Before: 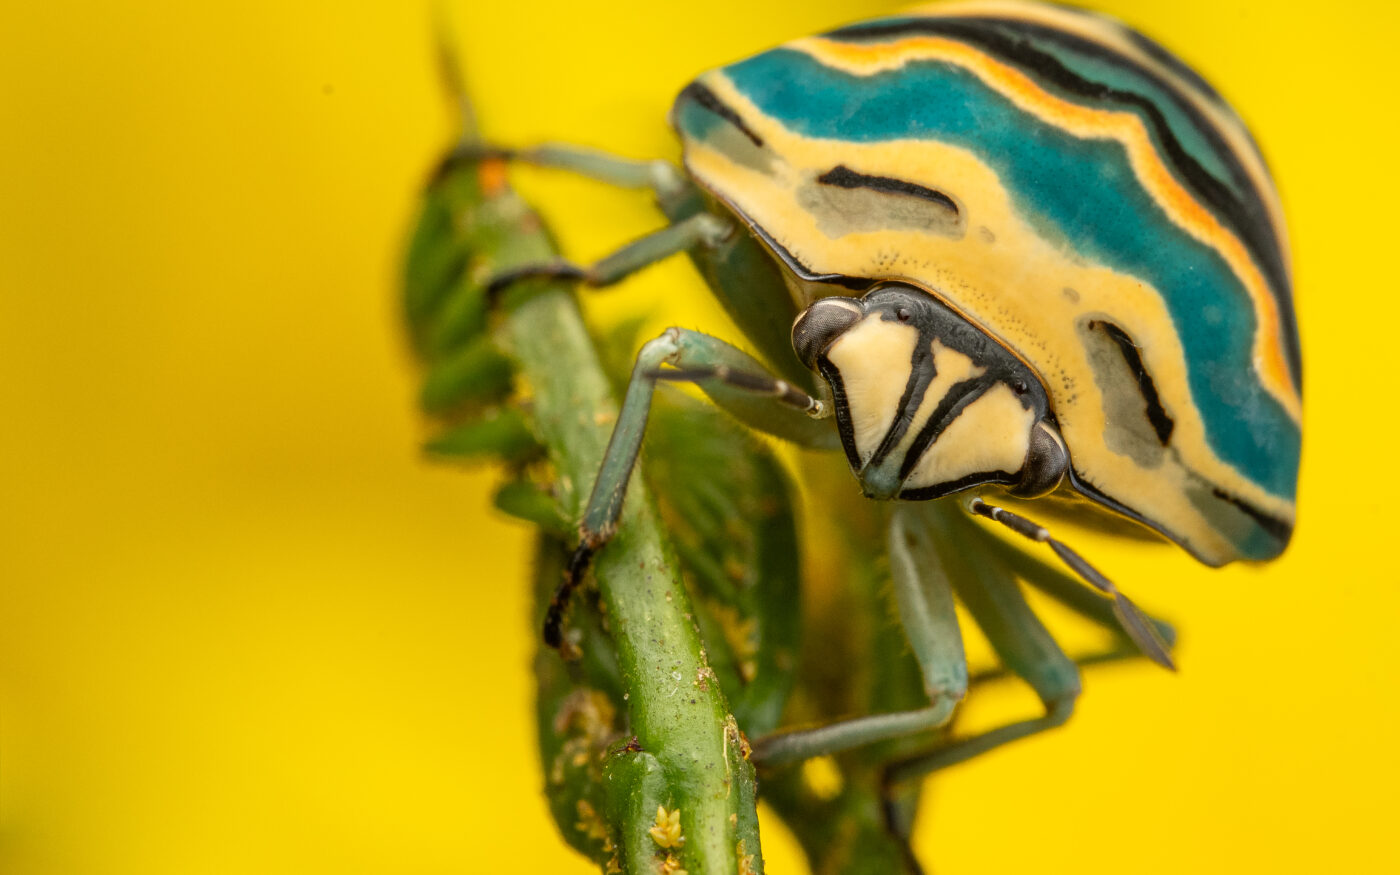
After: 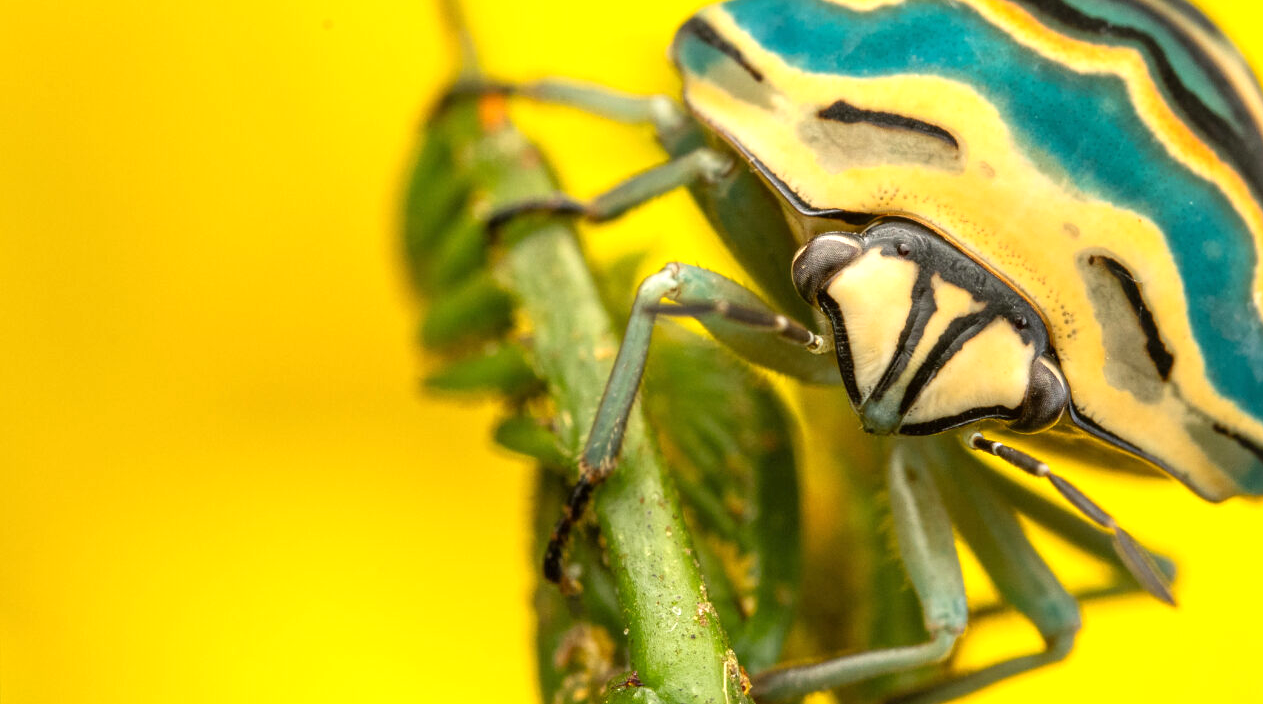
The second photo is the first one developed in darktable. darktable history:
exposure: exposure 0.559 EV, compensate highlight preservation false
crop: top 7.49%, right 9.717%, bottom 11.943%
